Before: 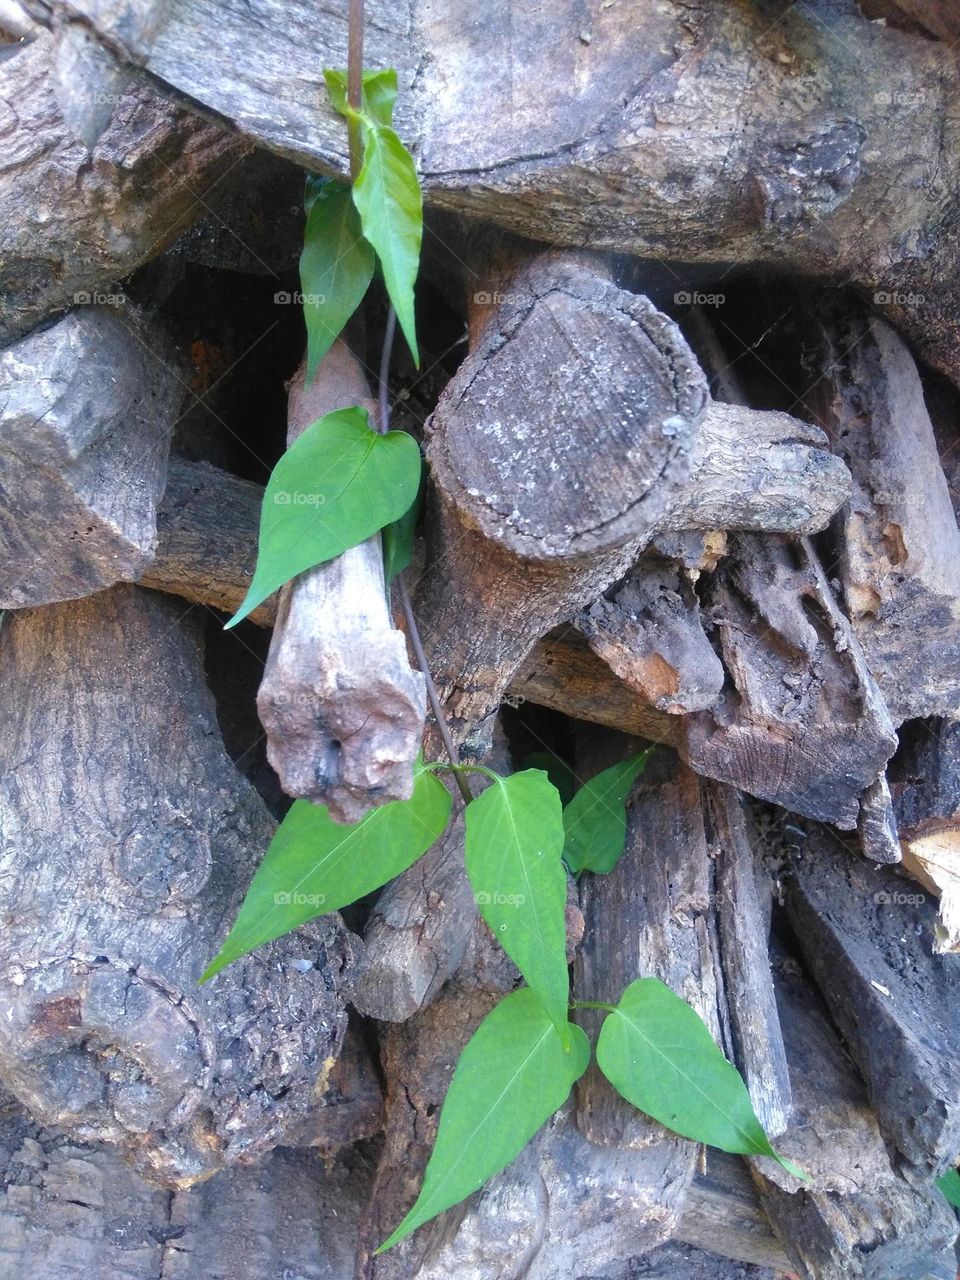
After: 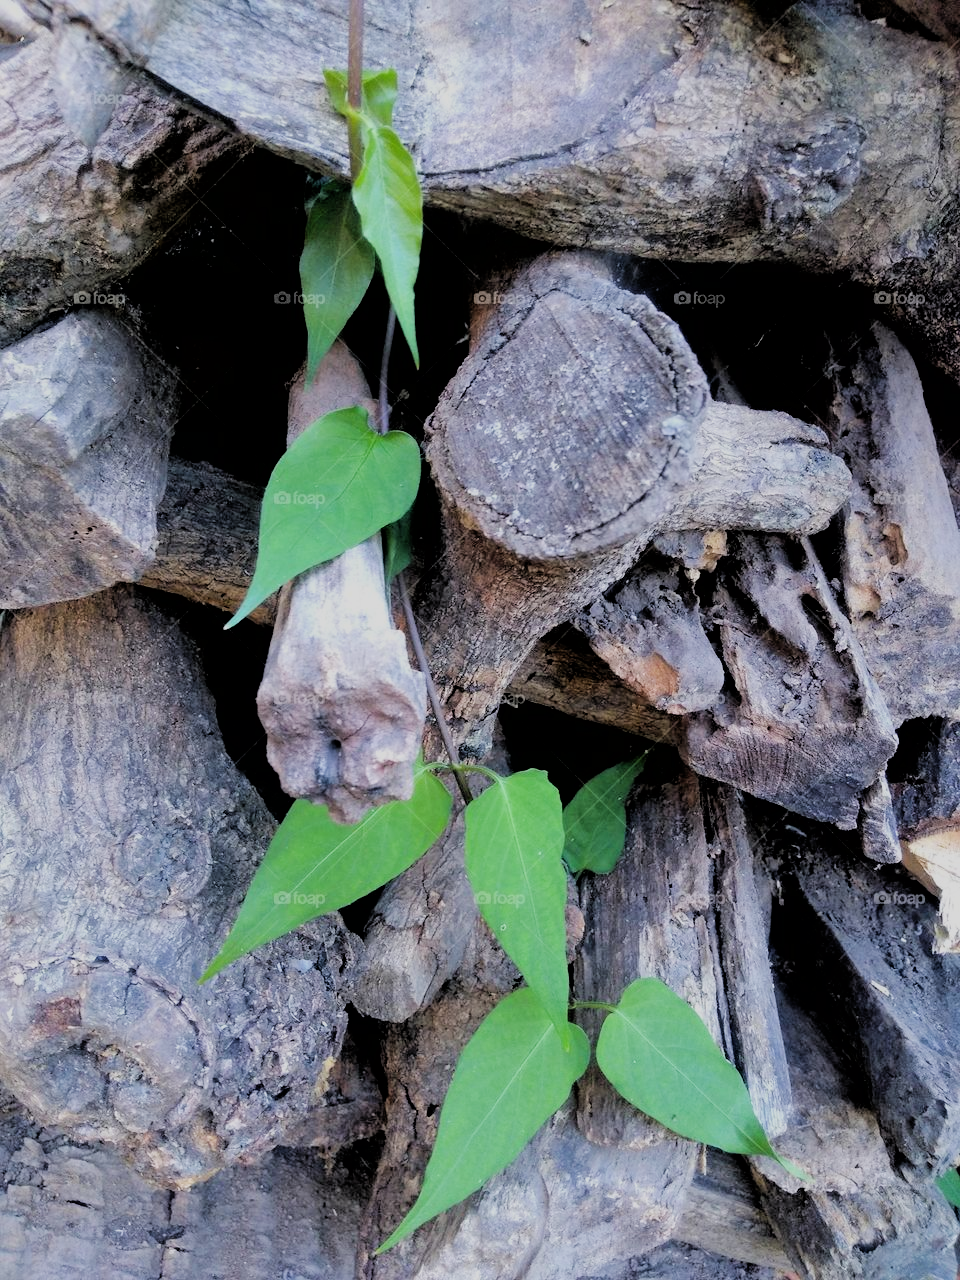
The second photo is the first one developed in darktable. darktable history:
filmic rgb: black relative exposure -2.78 EV, white relative exposure 4.56 EV, hardness 1.77, contrast 1.239
